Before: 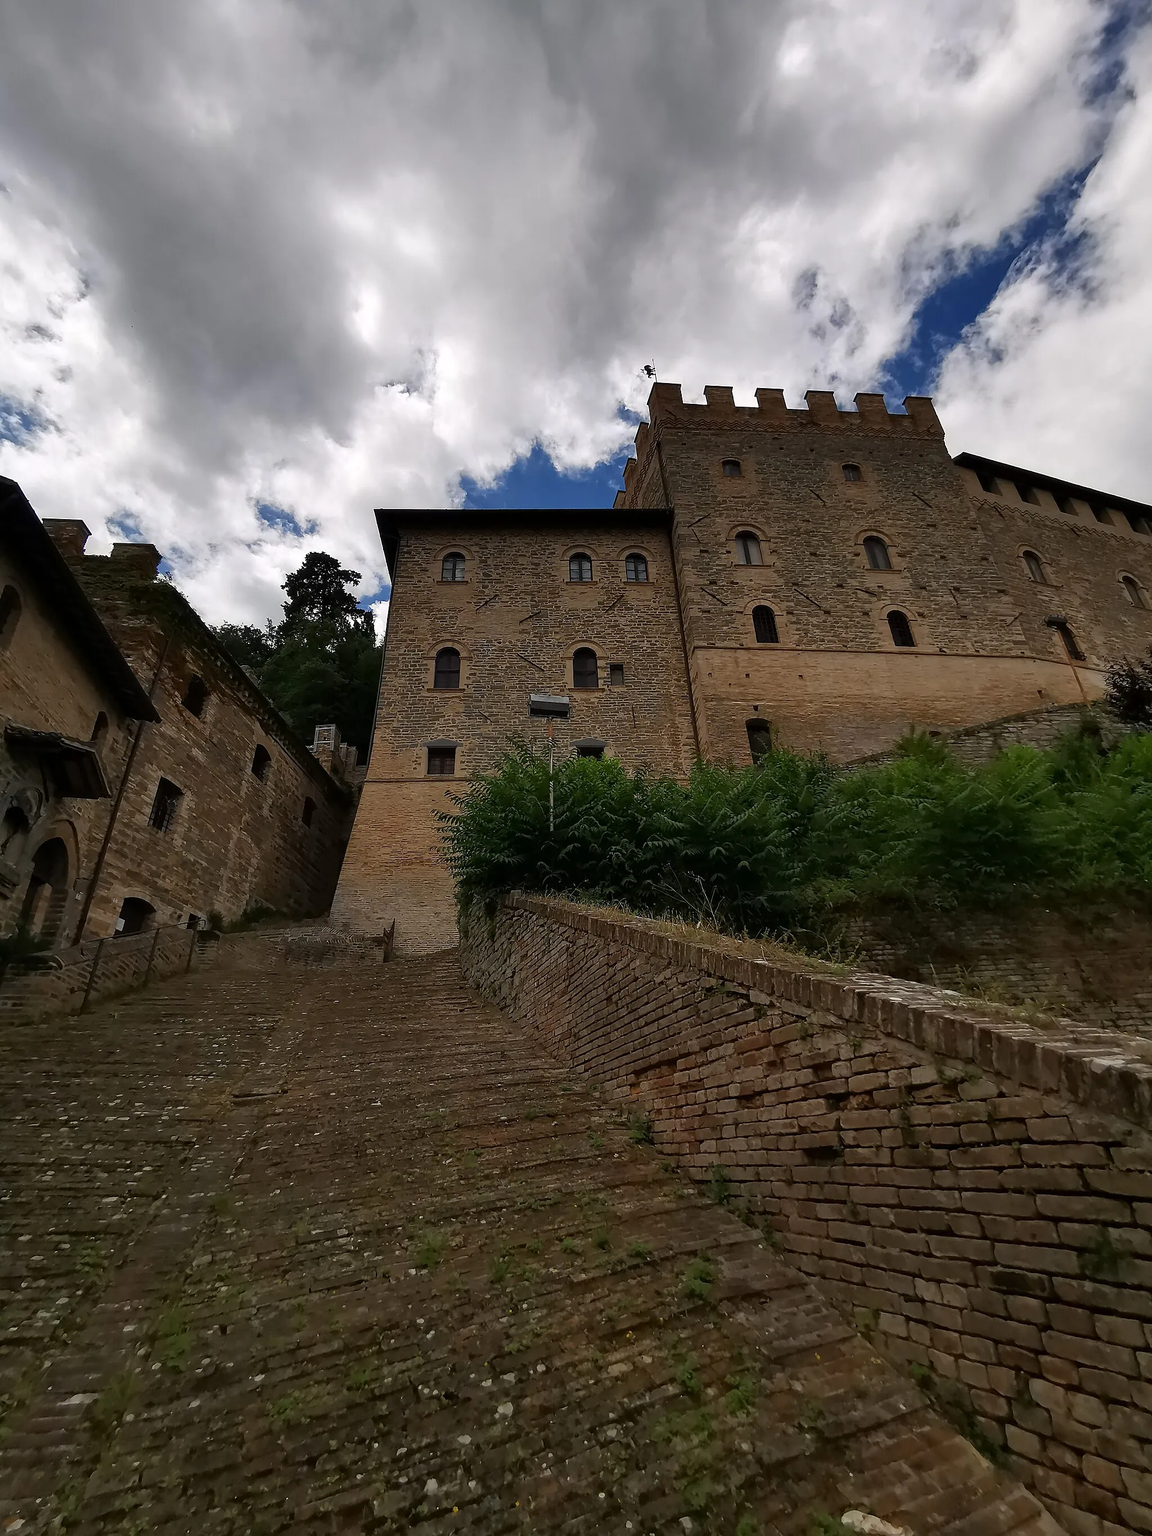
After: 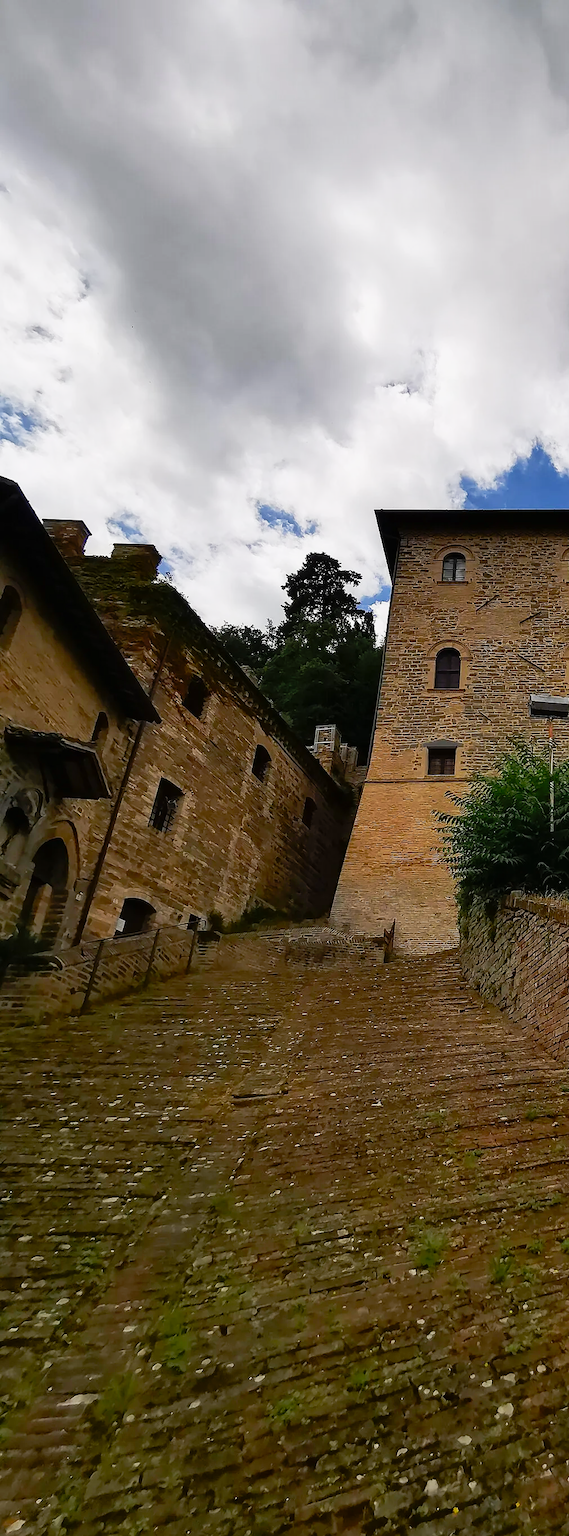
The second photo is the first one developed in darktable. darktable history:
crop and rotate: left 0.016%, top 0%, right 50.538%
tone curve: curves: ch0 [(0, 0.005) (0.103, 0.097) (0.18, 0.22) (0.4, 0.485) (0.5, 0.612) (0.668, 0.787) (0.823, 0.894) (1, 0.971)]; ch1 [(0, 0) (0.172, 0.123) (0.324, 0.253) (0.396, 0.388) (0.478, 0.461) (0.499, 0.498) (0.522, 0.528) (0.609, 0.686) (0.704, 0.818) (1, 1)]; ch2 [(0, 0) (0.411, 0.424) (0.496, 0.501) (0.515, 0.514) (0.555, 0.585) (0.641, 0.69) (1, 1)], preserve colors none
color zones: curves: ch0 [(0.224, 0.526) (0.75, 0.5)]; ch1 [(0.055, 0.526) (0.224, 0.761) (0.377, 0.526) (0.75, 0.5)]
